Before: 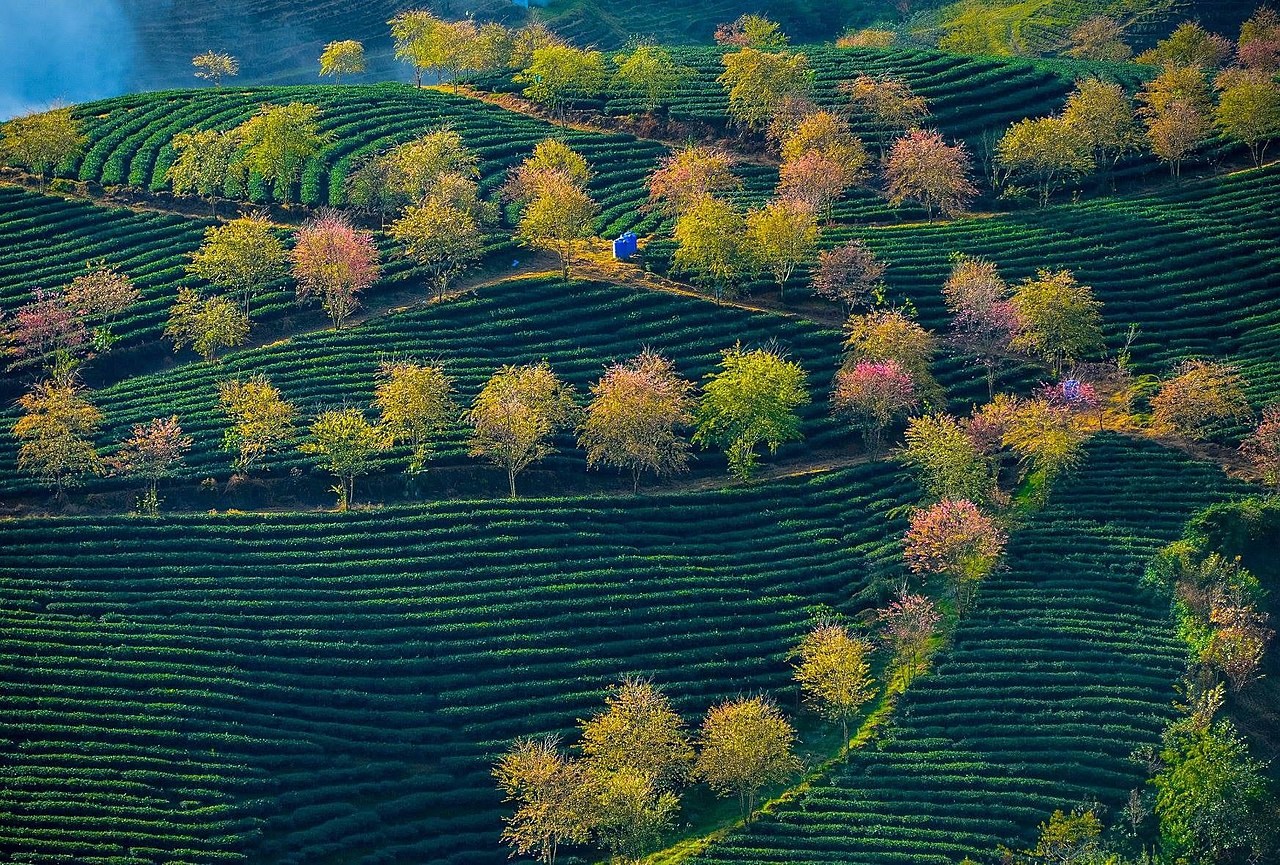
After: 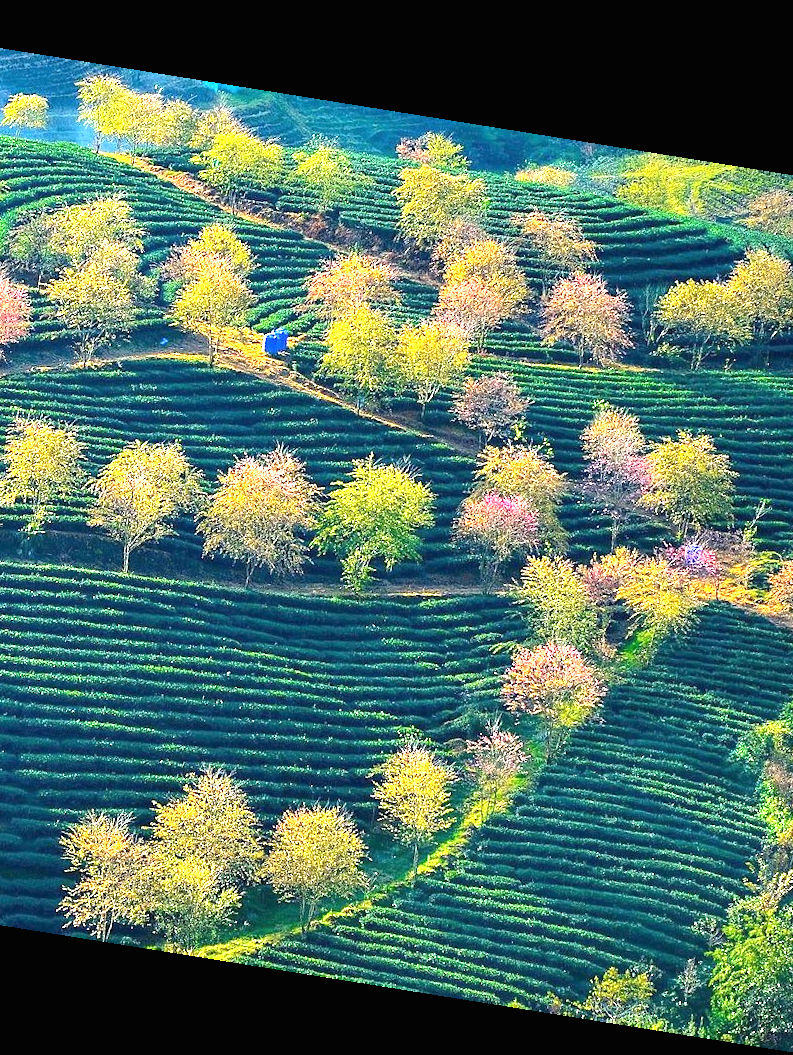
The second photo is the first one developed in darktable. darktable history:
exposure: black level correction 0, exposure 1.75 EV, compensate exposure bias true, compensate highlight preservation false
crop: left 31.458%, top 0%, right 11.876%
rotate and perspective: rotation 9.12°, automatic cropping off
